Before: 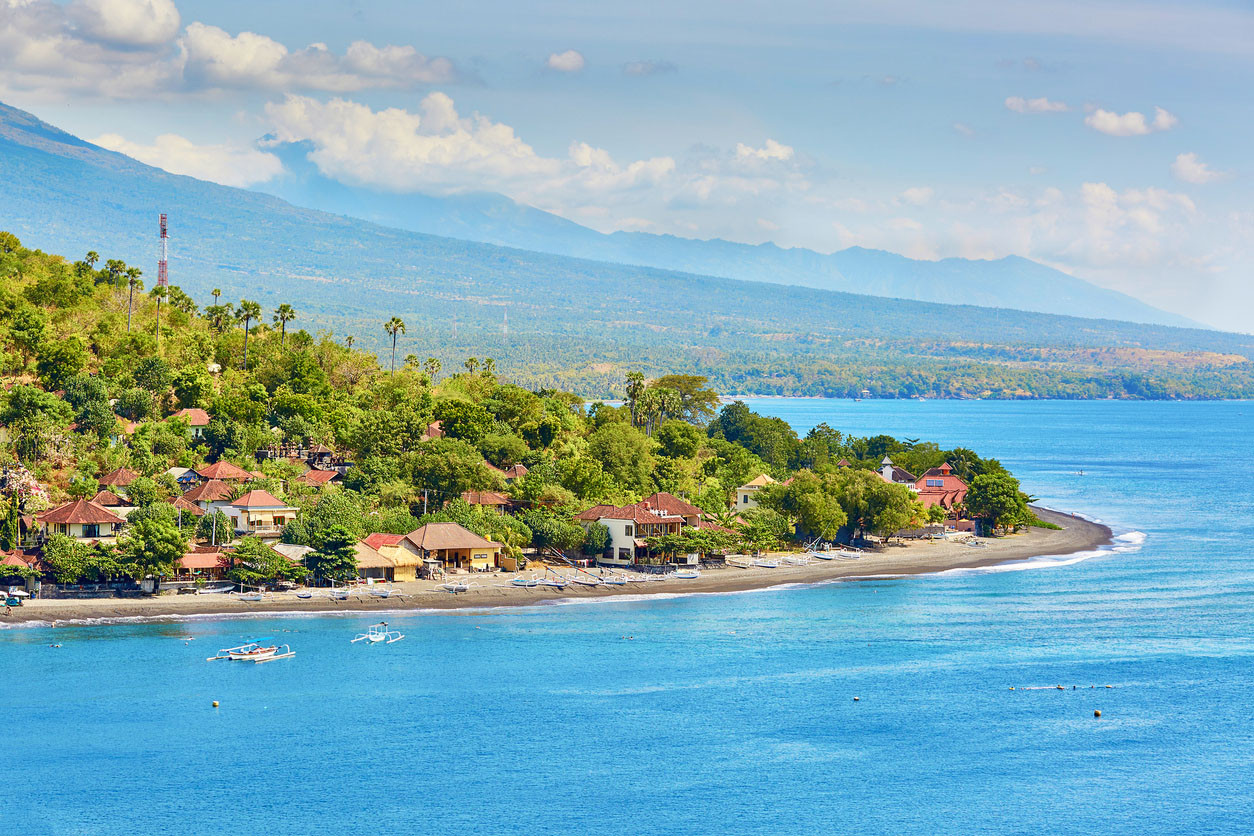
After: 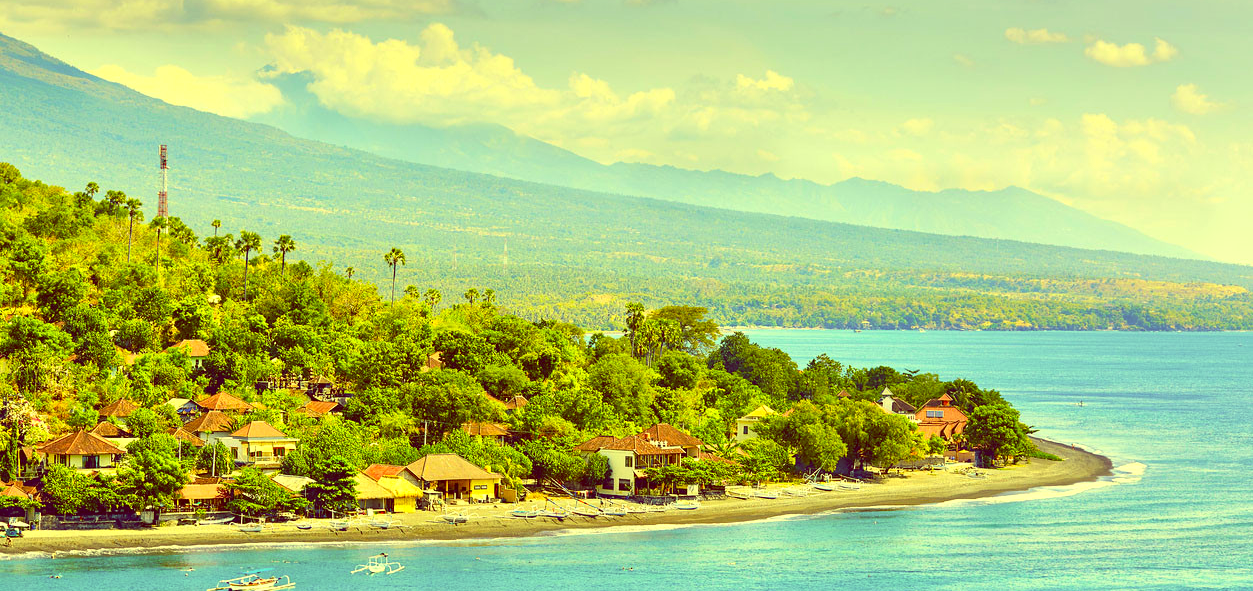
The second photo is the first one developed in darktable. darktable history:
contrast brightness saturation: contrast 0.08, saturation 0.02
exposure: exposure 0.515 EV, compensate highlight preservation false
crop and rotate: top 8.293%, bottom 20.996%
color correction: highlights a* -0.482, highlights b* 40, shadows a* 9.8, shadows b* -0.161
color balance: lift [1, 1.015, 0.987, 0.985], gamma [1, 0.959, 1.042, 0.958], gain [0.927, 0.938, 1.072, 0.928], contrast 1.5%
